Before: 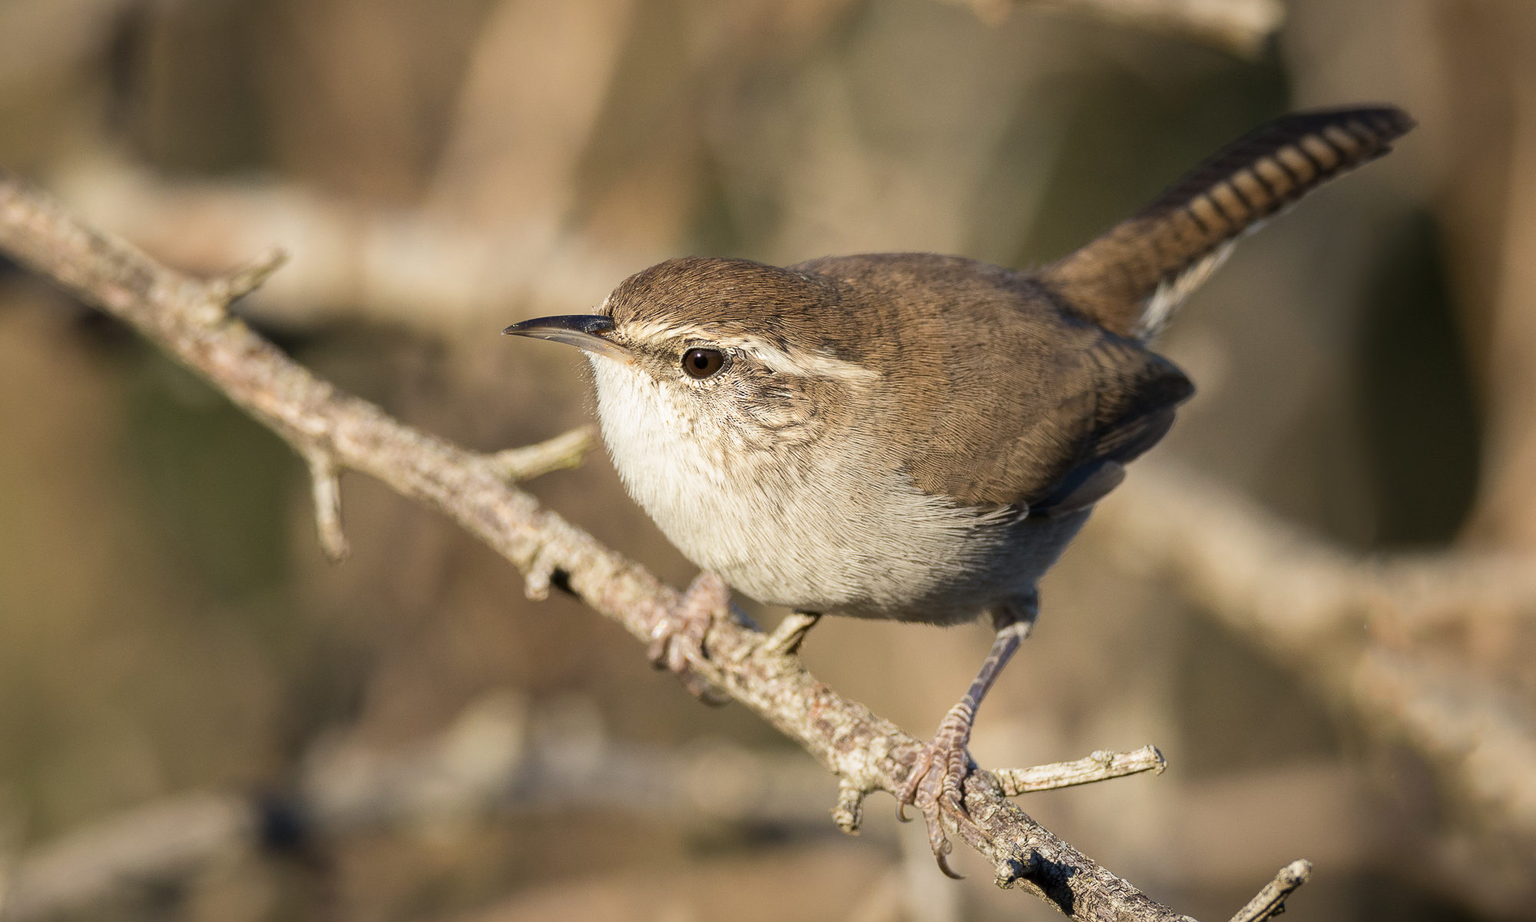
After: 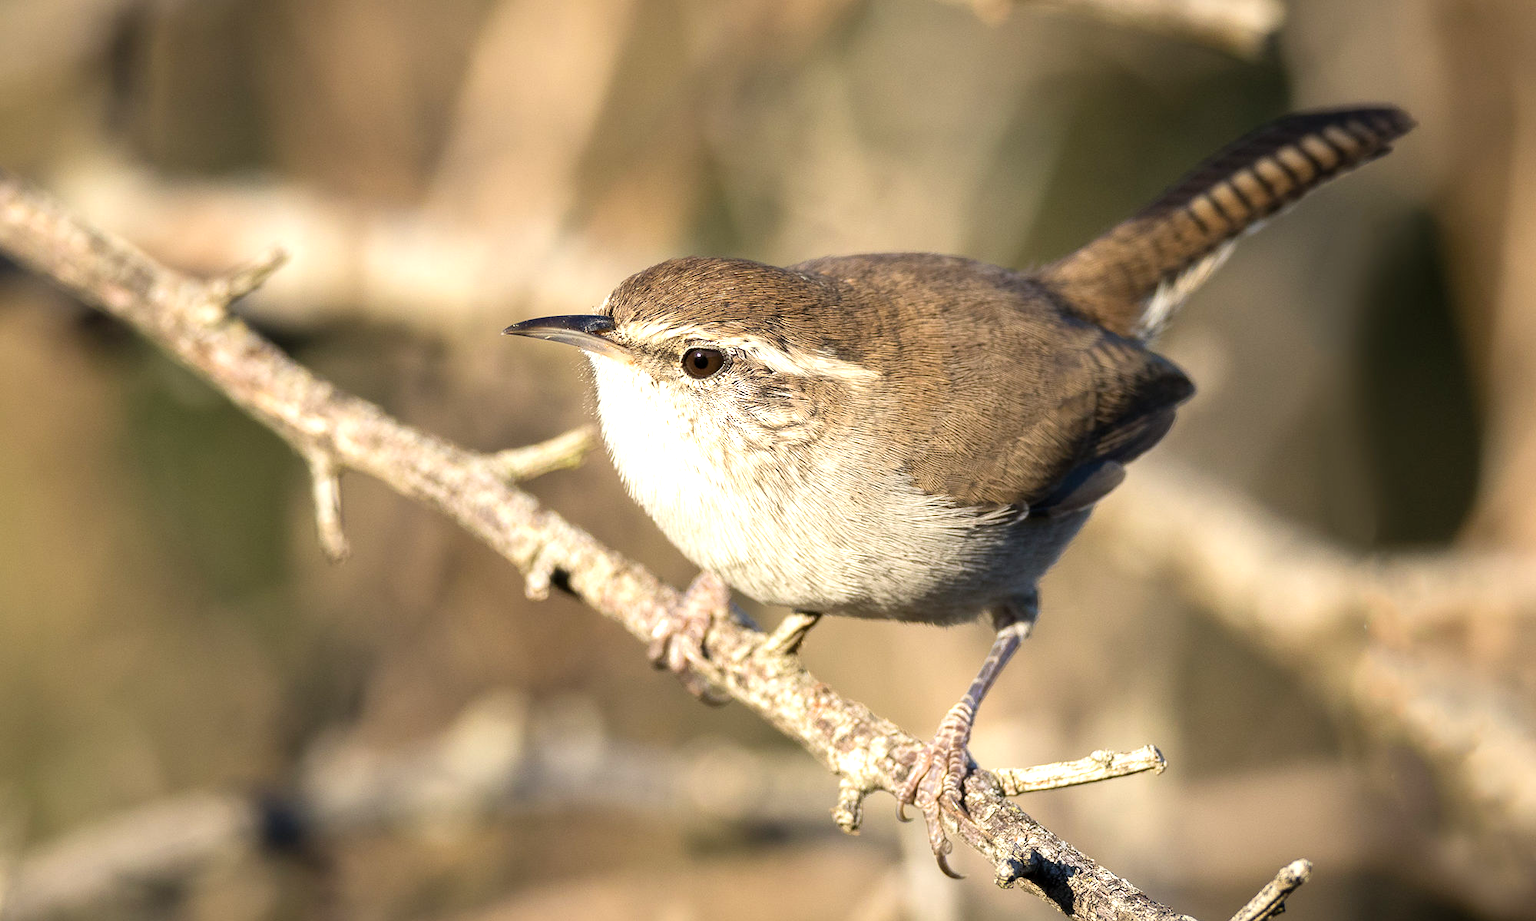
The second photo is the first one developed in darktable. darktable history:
exposure: black level correction 0.001, exposure 0.5 EV, compensate exposure bias true, compensate highlight preservation false
levels: levels [0, 0.394, 0.787]
